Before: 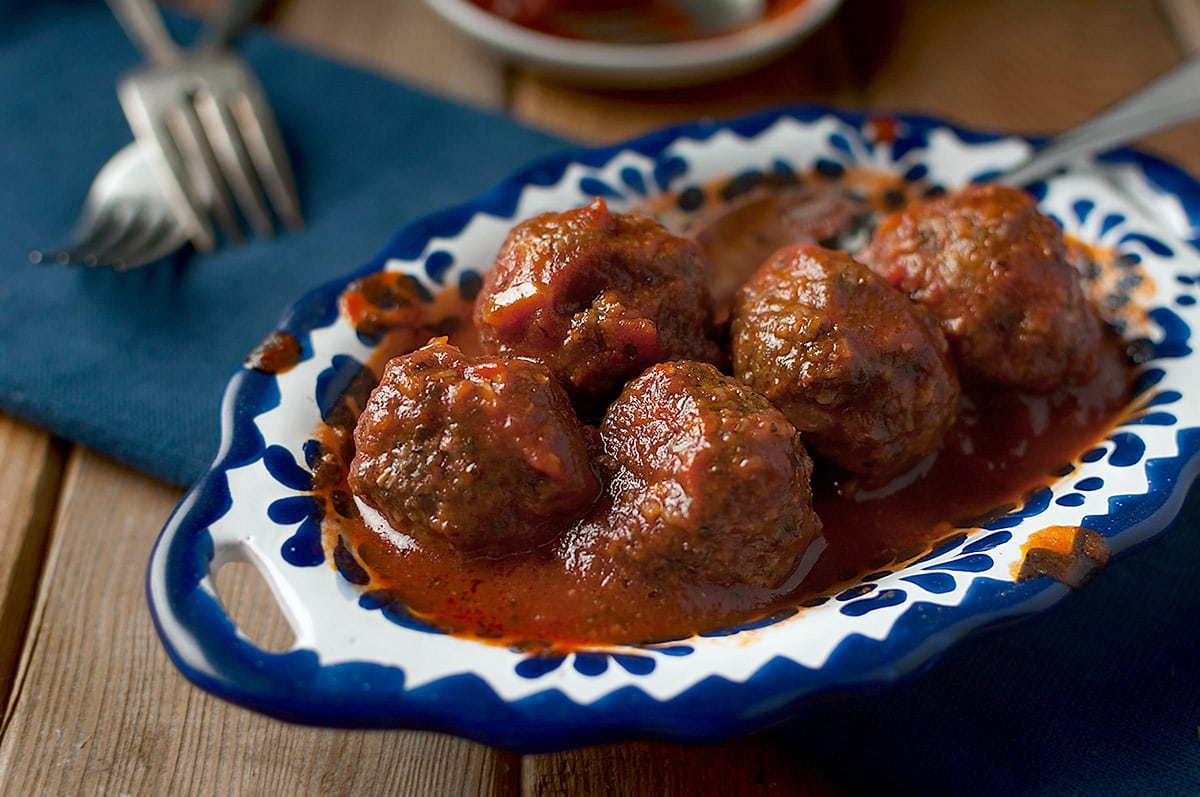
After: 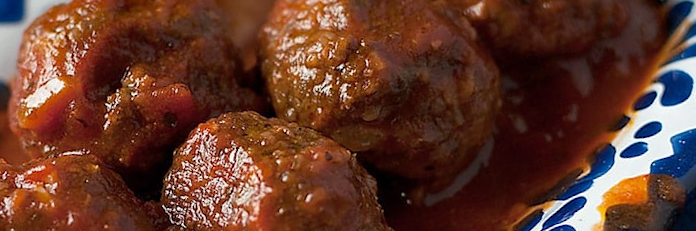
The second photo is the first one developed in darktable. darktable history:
rotate and perspective: rotation -14.8°, crop left 0.1, crop right 0.903, crop top 0.25, crop bottom 0.748
crop: left 36.005%, top 18.293%, right 0.31%, bottom 38.444%
